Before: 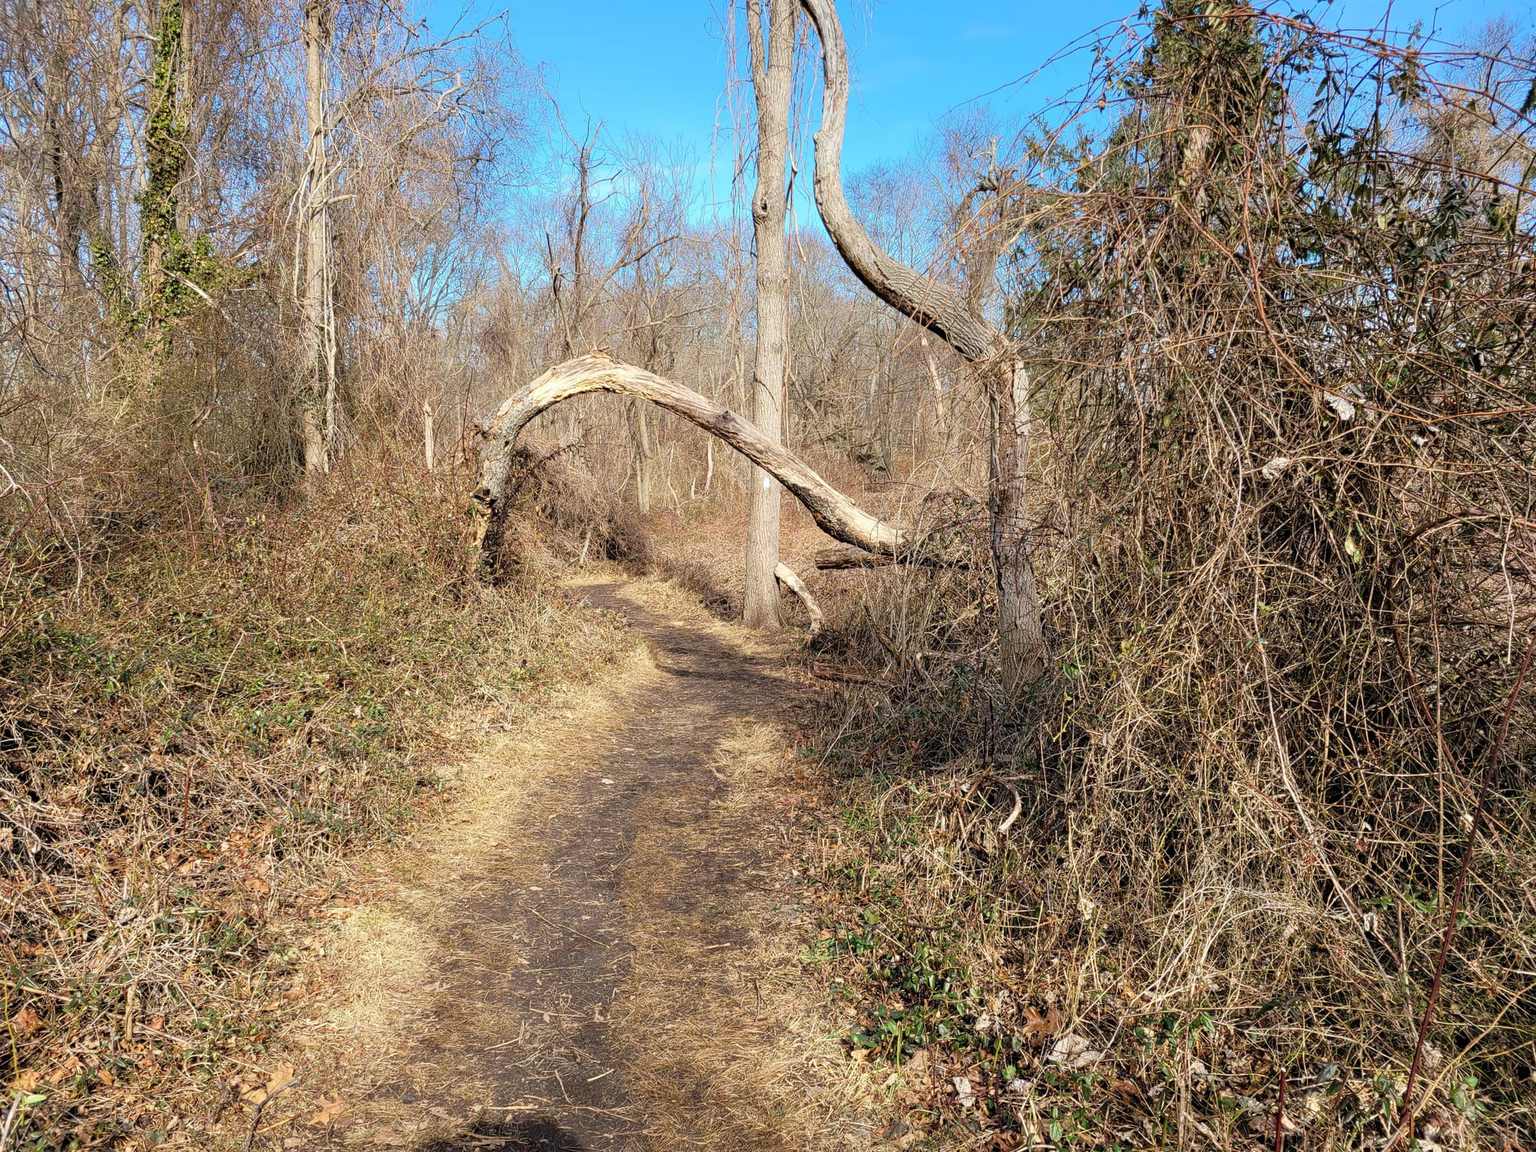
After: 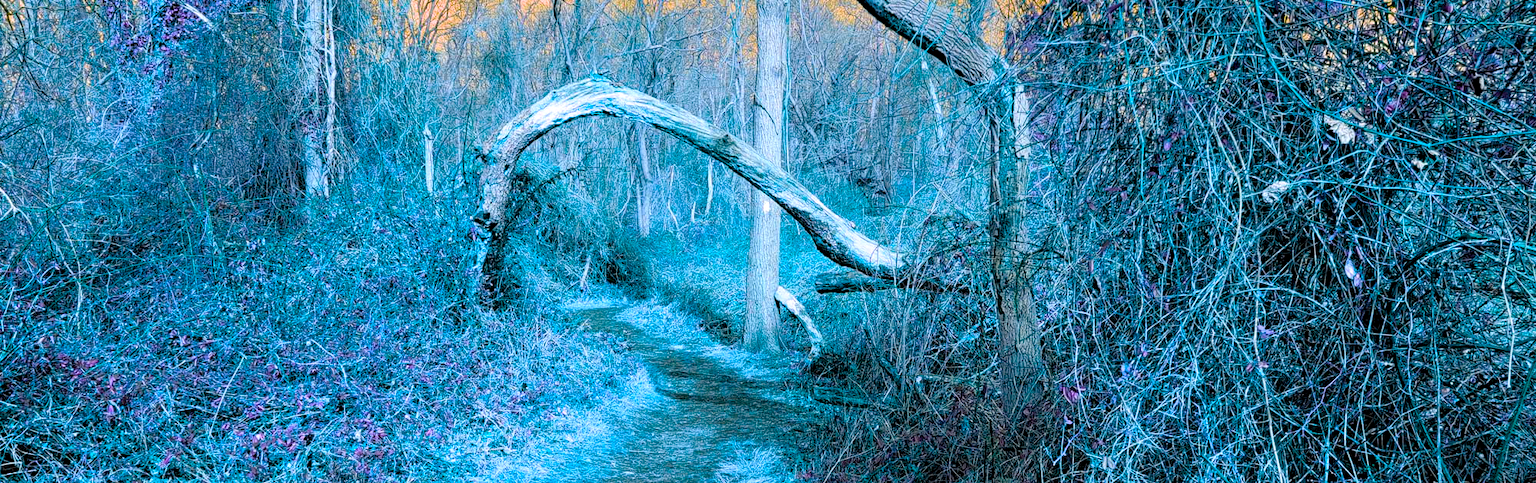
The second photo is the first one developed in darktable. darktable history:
color balance rgb: shadows lift › luminance -4.781%, shadows lift › chroma 1.094%, shadows lift › hue 218.18°, global offset › luminance -0.508%, perceptual saturation grading › global saturation 31.077%, hue shift 179.52°, global vibrance 49.354%, contrast 0.281%
crop and rotate: top 24.049%, bottom 33.89%
local contrast: highlights 101%, shadows 101%, detail 120%, midtone range 0.2
